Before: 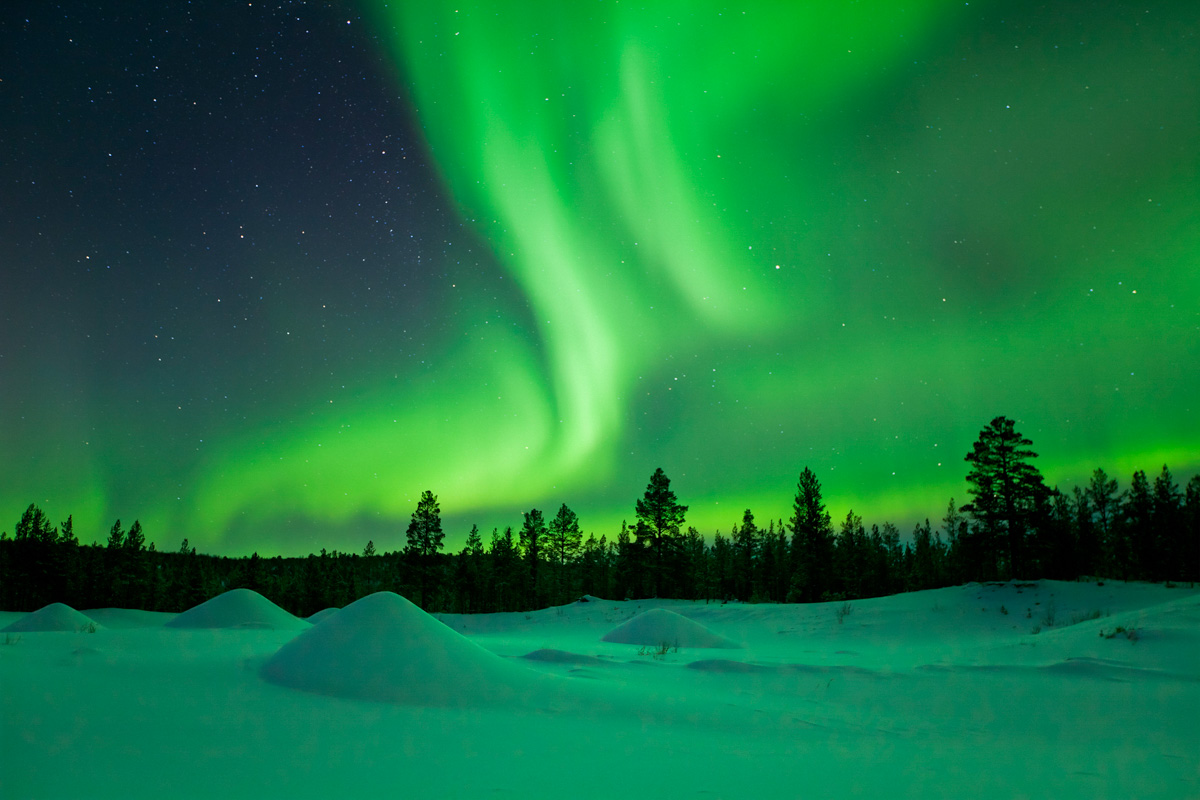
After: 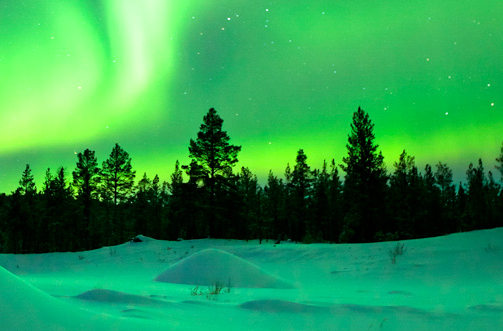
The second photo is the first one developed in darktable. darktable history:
crop: left 37.333%, top 45.018%, right 20.726%, bottom 13.502%
tone equalizer: -8 EV -0.726 EV, -7 EV -0.673 EV, -6 EV -0.615 EV, -5 EV -0.418 EV, -3 EV 0.402 EV, -2 EV 0.6 EV, -1 EV 0.682 EV, +0 EV 0.751 EV
